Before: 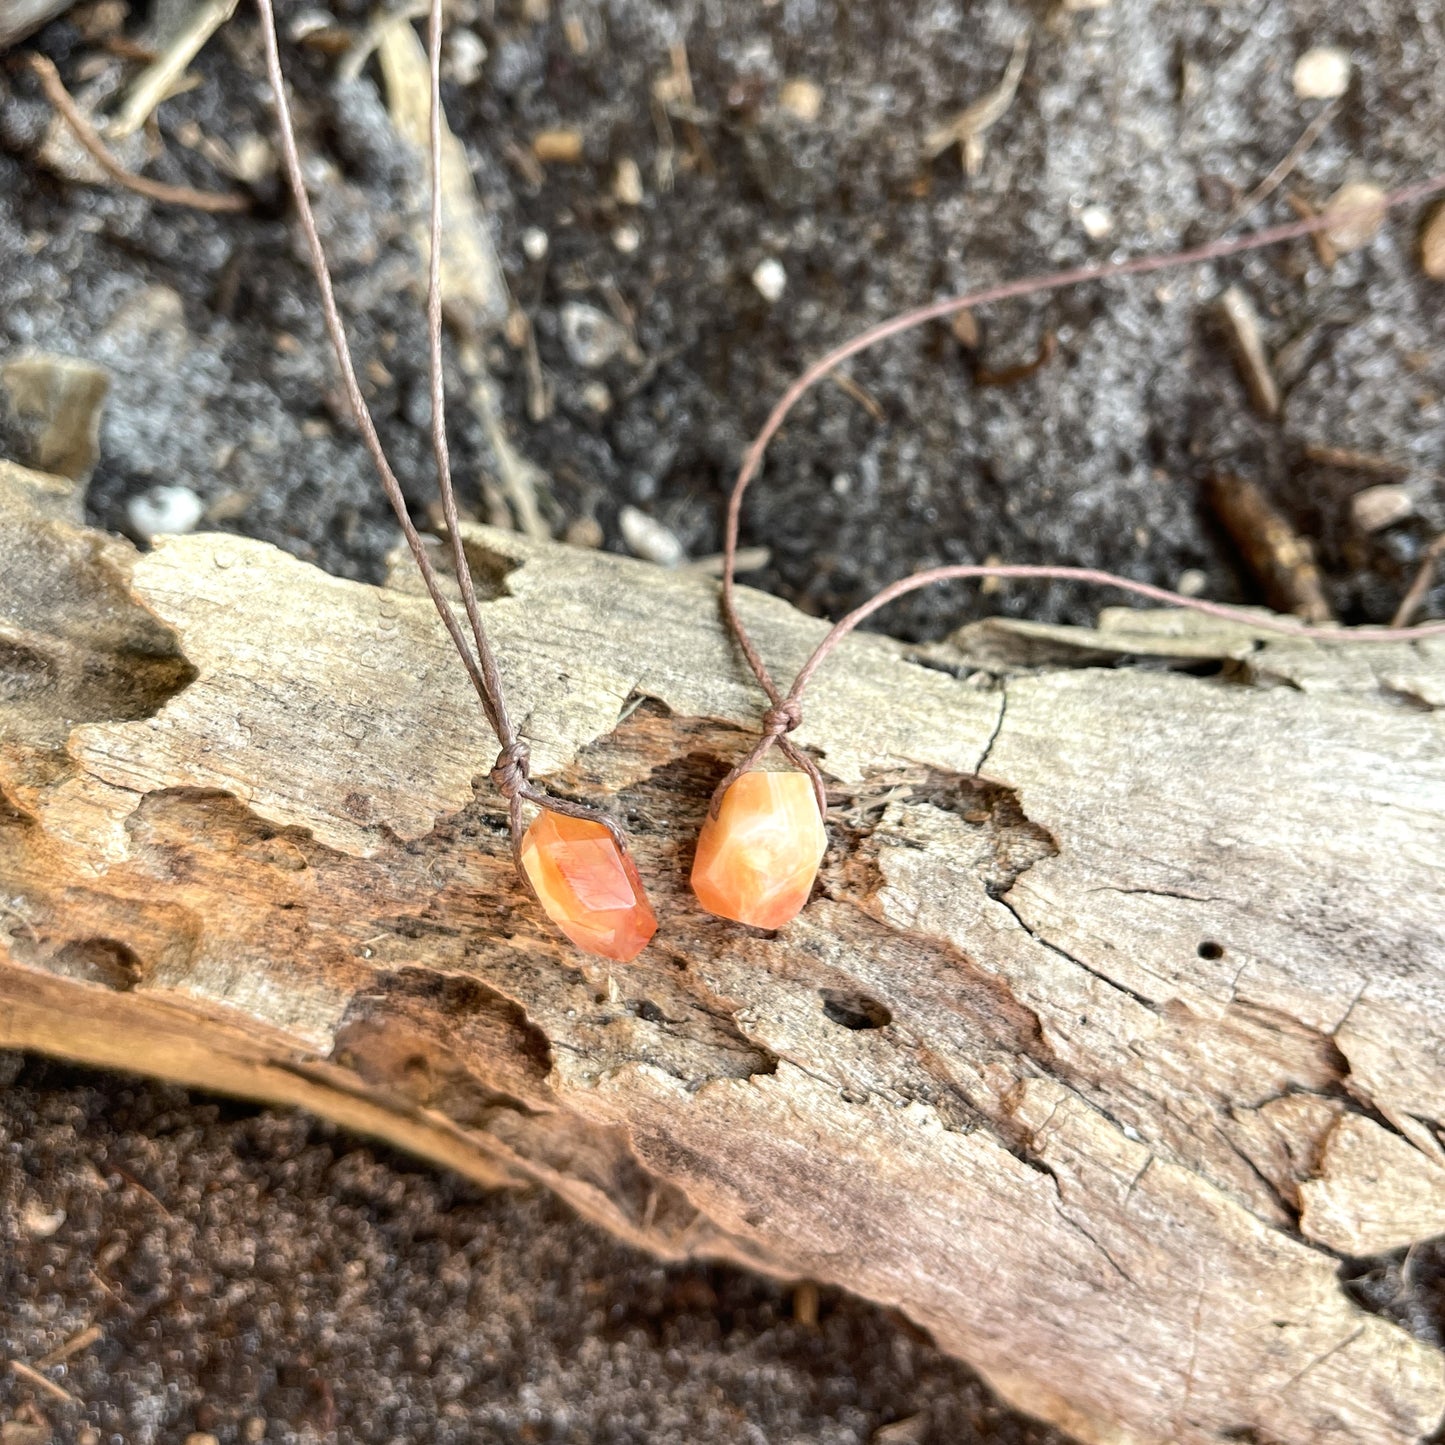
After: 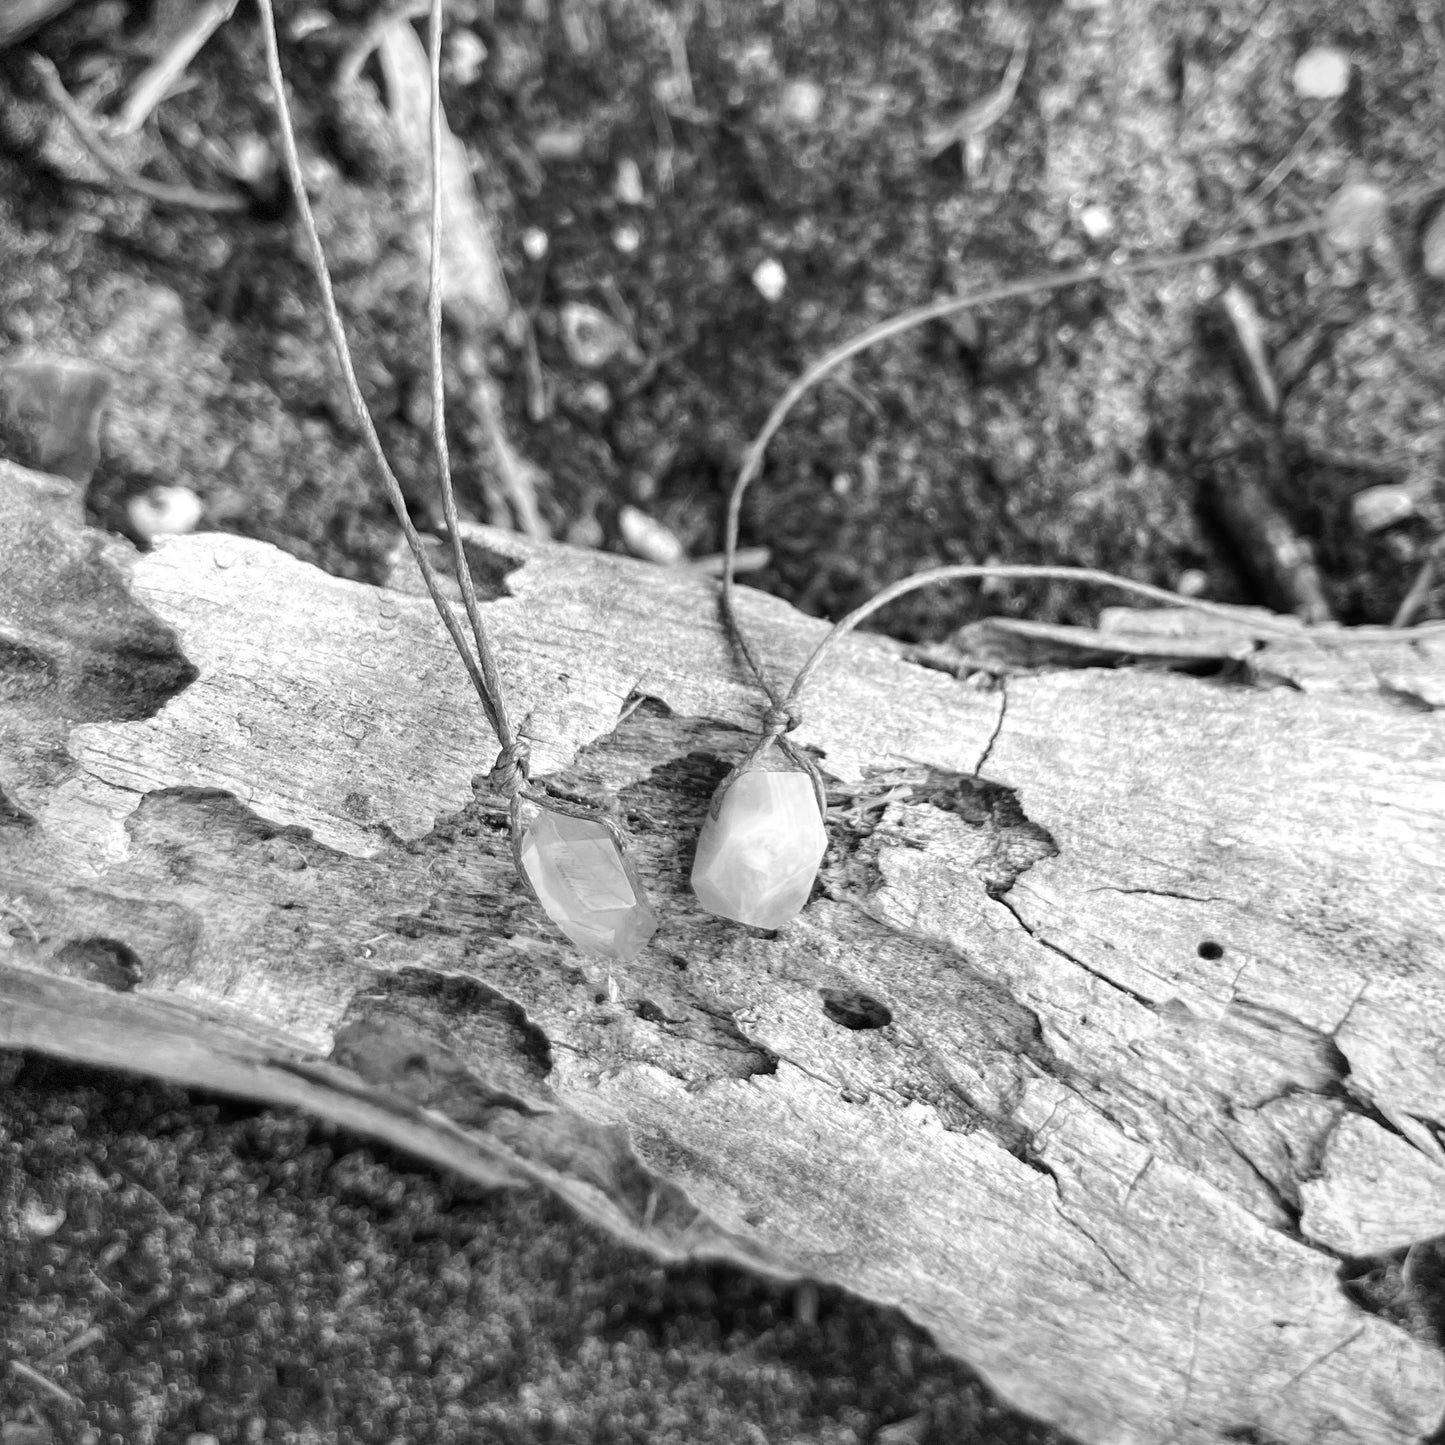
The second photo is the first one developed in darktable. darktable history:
shadows and highlights: shadows 62.66, white point adjustment 0.37, highlights -34.44, compress 83.82%
vignetting: fall-off start 97.28%, fall-off radius 79%, brightness -0.462, saturation -0.3, width/height ratio 1.114, dithering 8-bit output, unbound false
monochrome: on, module defaults
